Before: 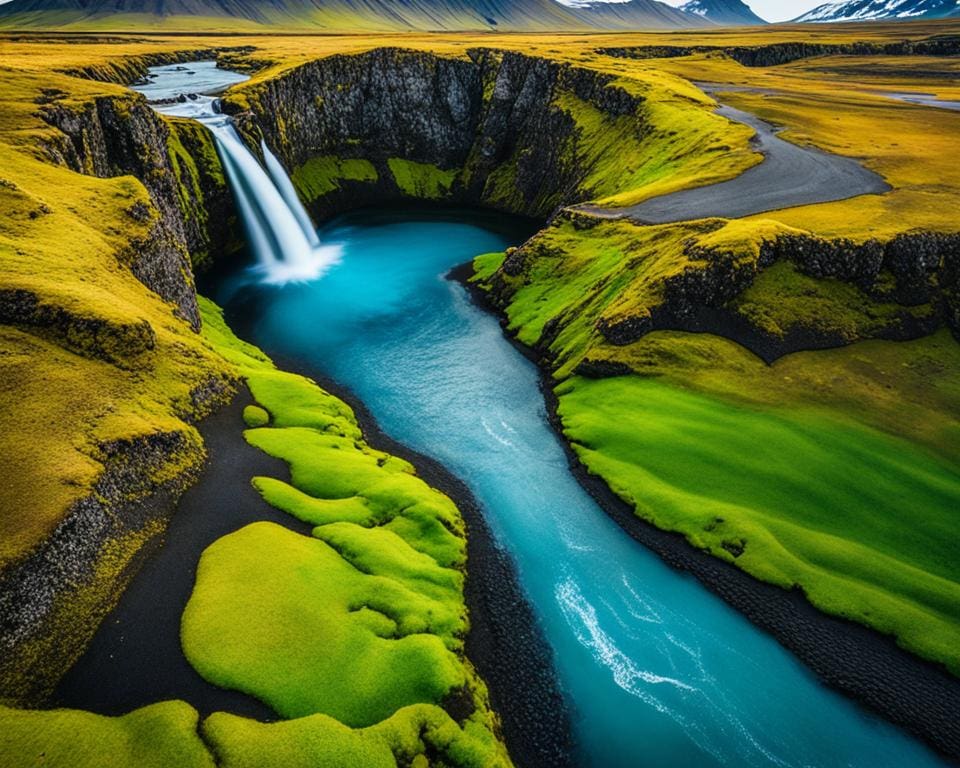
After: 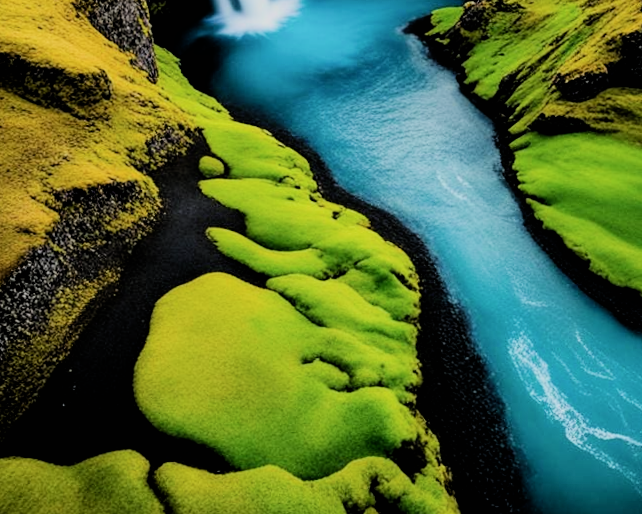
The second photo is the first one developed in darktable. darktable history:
exposure: compensate highlight preservation false
contrast brightness saturation: contrast 0.15, brightness 0.05
crop and rotate: angle -0.82°, left 3.85%, top 31.828%, right 27.992%
filmic rgb: black relative exposure -4.14 EV, white relative exposure 5.1 EV, hardness 2.11, contrast 1.165
white balance: red 1, blue 1
